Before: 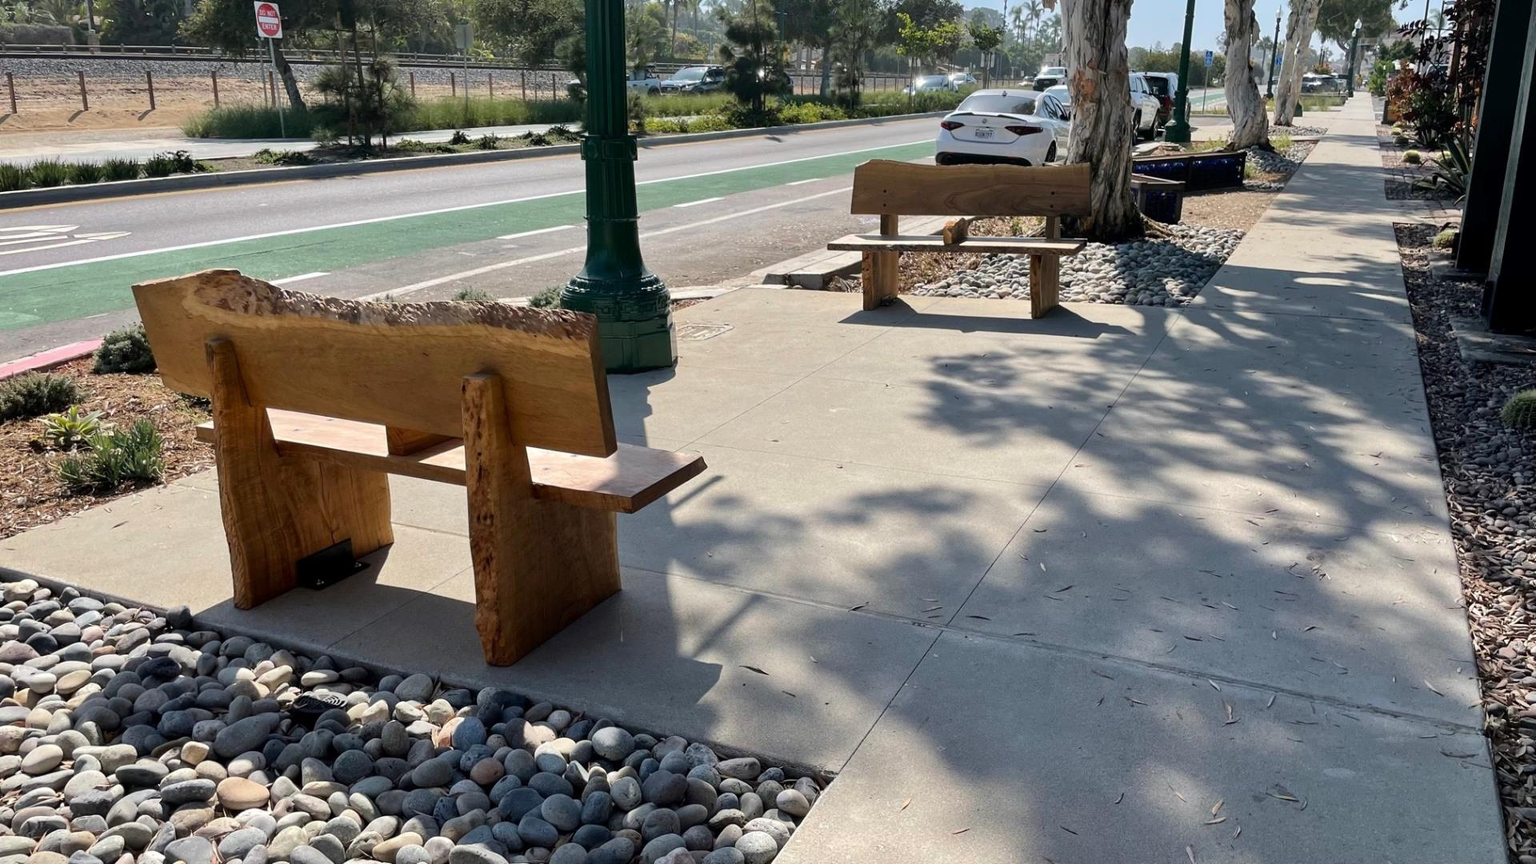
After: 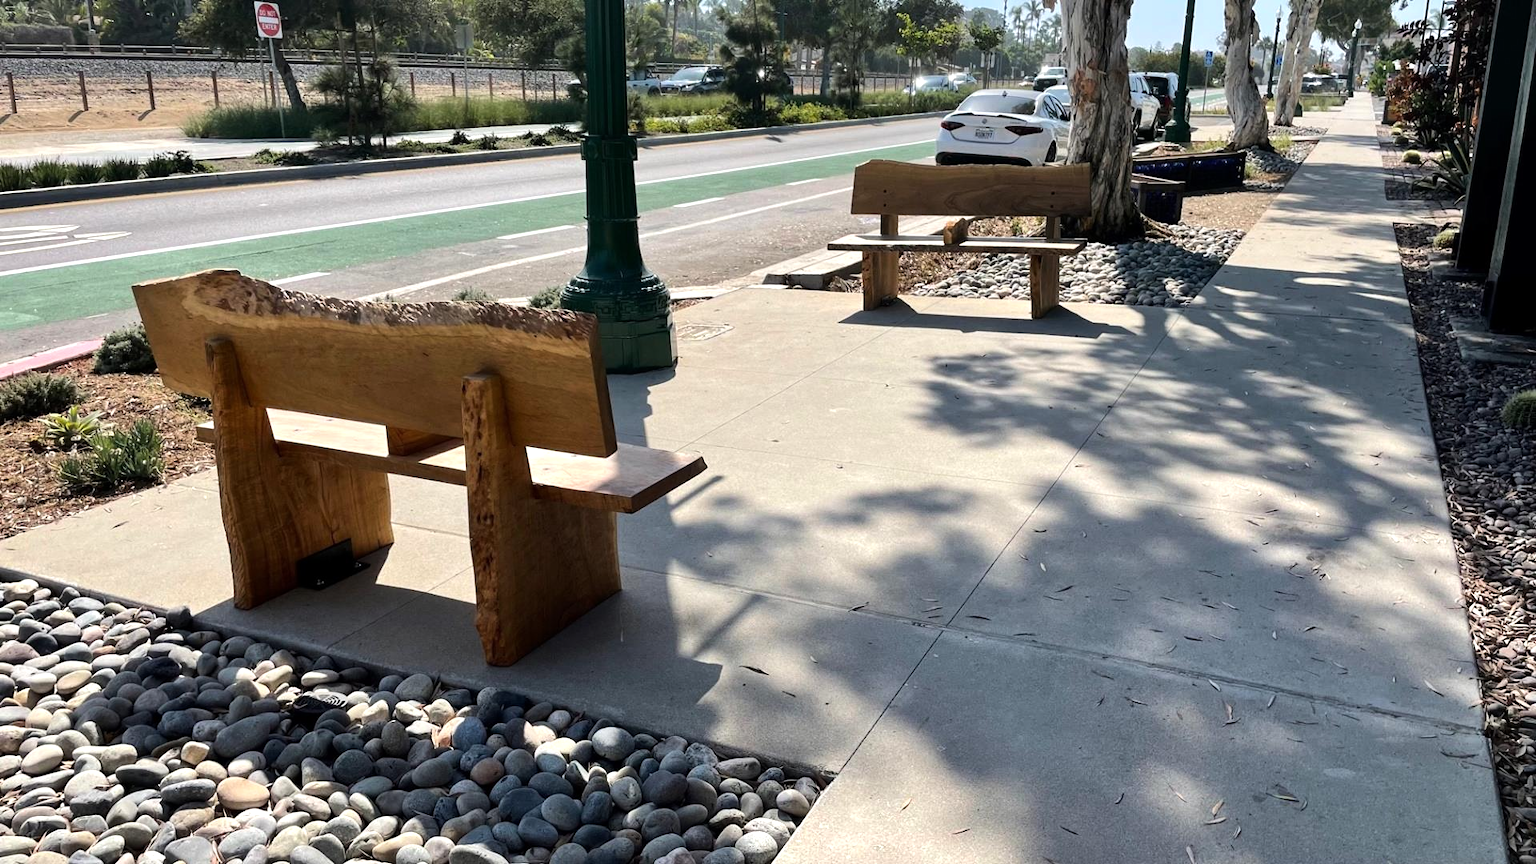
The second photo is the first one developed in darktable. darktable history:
tone equalizer: -8 EV -0.417 EV, -7 EV -0.389 EV, -6 EV -0.333 EV, -5 EV -0.222 EV, -3 EV 0.222 EV, -2 EV 0.333 EV, -1 EV 0.389 EV, +0 EV 0.417 EV, edges refinement/feathering 500, mask exposure compensation -1.57 EV, preserve details no
white balance: emerald 1
